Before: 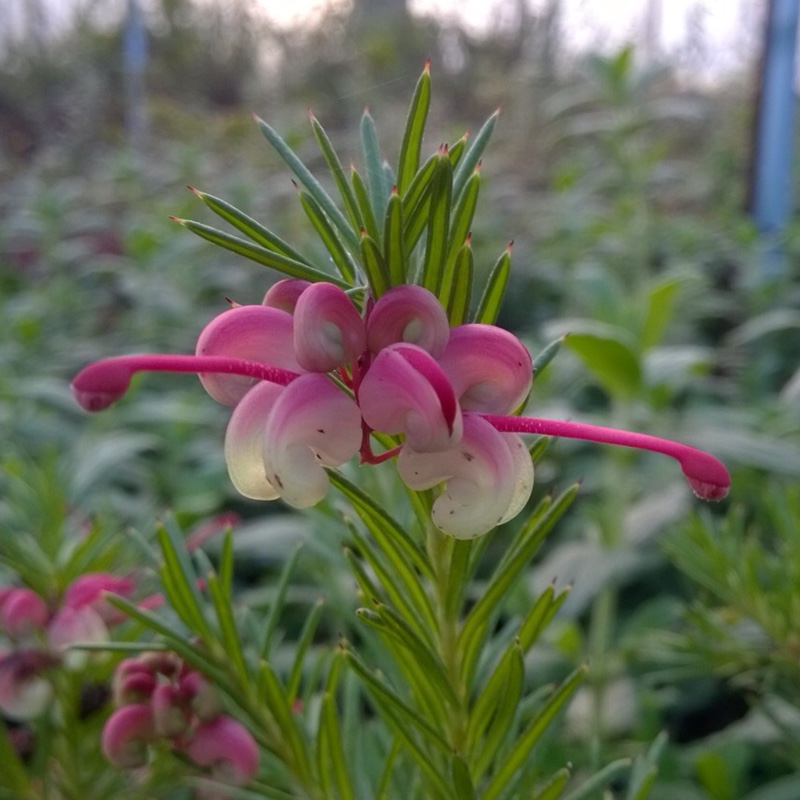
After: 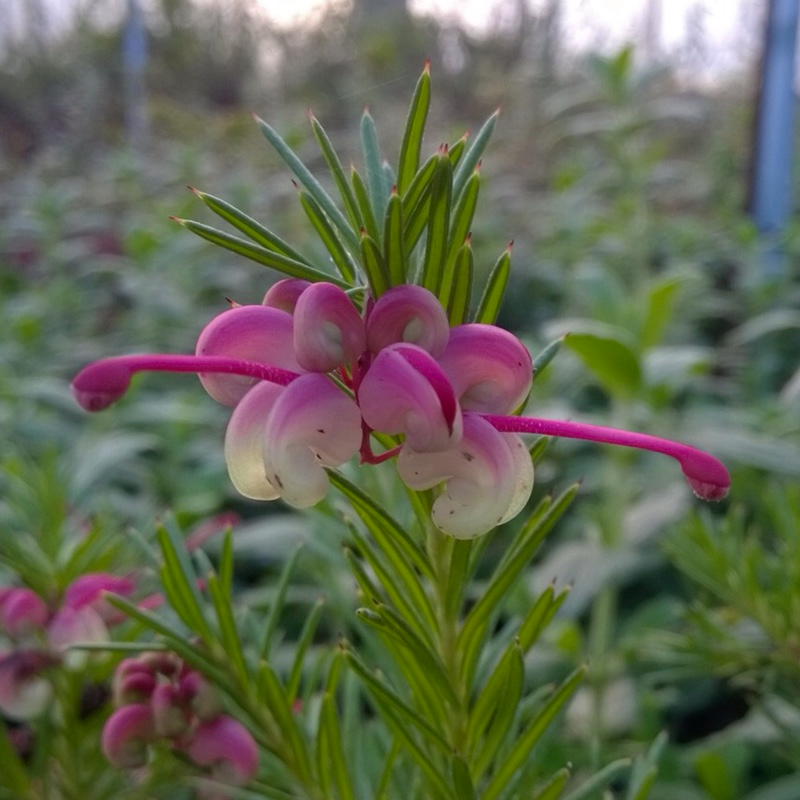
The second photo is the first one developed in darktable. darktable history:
color zones: curves: ch0 [(0.018, 0.548) (0.197, 0.654) (0.425, 0.447) (0.605, 0.658) (0.732, 0.579)]; ch1 [(0.105, 0.531) (0.224, 0.531) (0.386, 0.39) (0.618, 0.456) (0.732, 0.456) (0.956, 0.421)]; ch2 [(0.039, 0.583) (0.215, 0.465) (0.399, 0.544) (0.465, 0.548) (0.614, 0.447) (0.724, 0.43) (0.882, 0.623) (0.956, 0.632)], mix -136.9%
